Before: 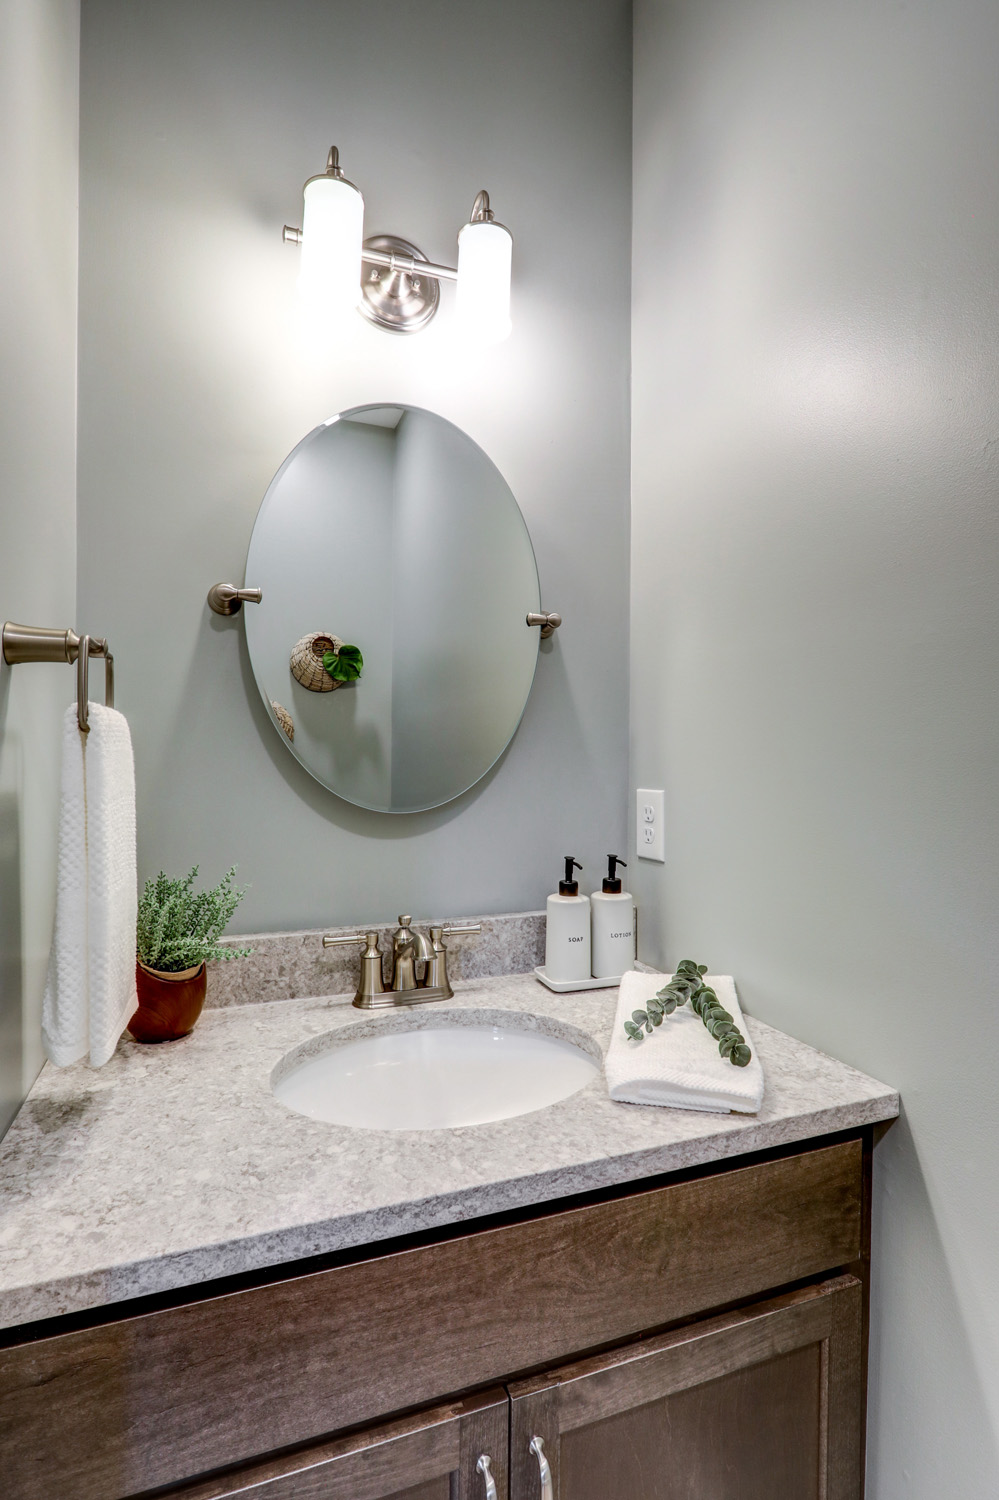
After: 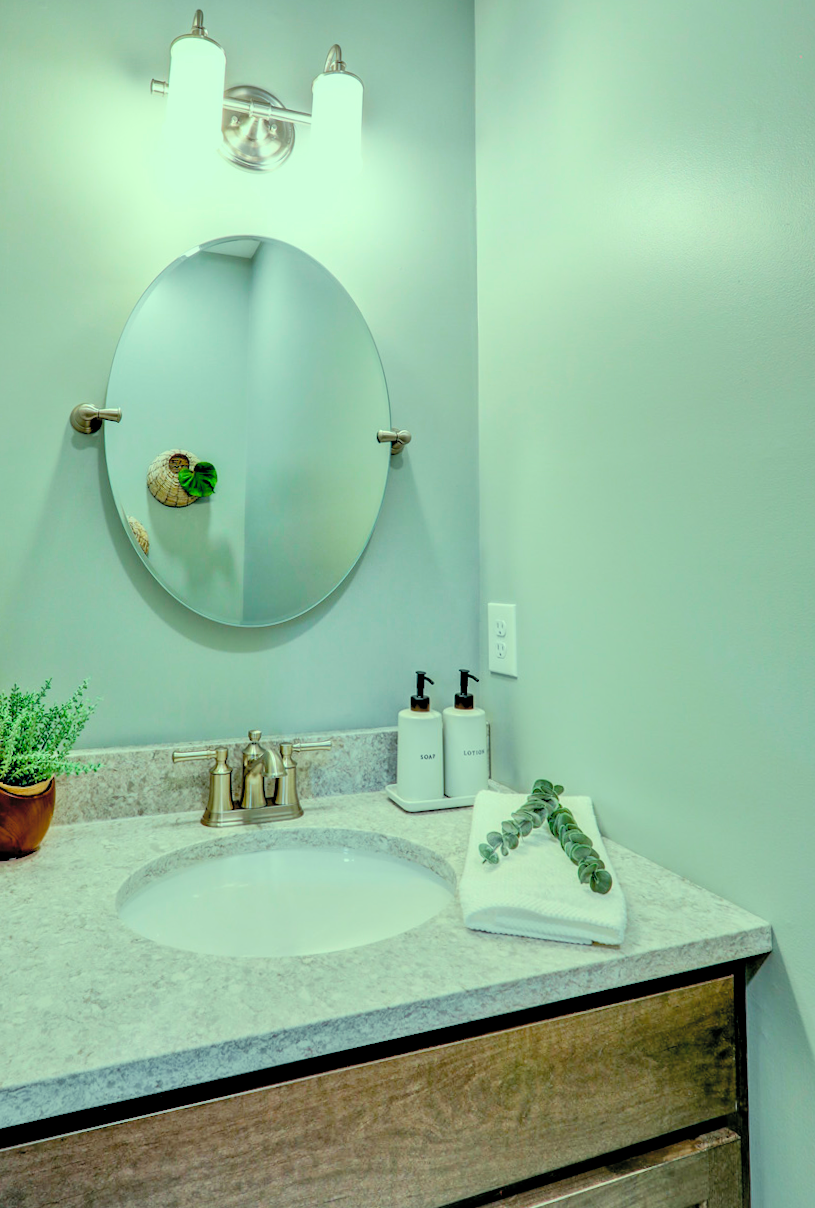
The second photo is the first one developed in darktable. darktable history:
color balance rgb: shadows lift › luminance -7.7%, shadows lift › chroma 2.13%, shadows lift › hue 165.27°, power › luminance -7.77%, power › chroma 1.1%, power › hue 215.88°, highlights gain › luminance 15.15%, highlights gain › chroma 7%, highlights gain › hue 125.57°, global offset › luminance -0.33%, global offset › chroma 0.11%, global offset › hue 165.27°, perceptual saturation grading › global saturation 24.42%, perceptual saturation grading › highlights -24.42%, perceptual saturation grading › mid-tones 24.42%, perceptual saturation grading › shadows 40%, perceptual brilliance grading › global brilliance -5%, perceptual brilliance grading › highlights 24.42%, perceptual brilliance grading › mid-tones 7%, perceptual brilliance grading › shadows -5%
crop: left 16.768%, top 8.653%, right 8.362%, bottom 12.485%
tone equalizer: -7 EV 0.15 EV, -6 EV 0.6 EV, -5 EV 1.15 EV, -4 EV 1.33 EV, -3 EV 1.15 EV, -2 EV 0.6 EV, -1 EV 0.15 EV, mask exposure compensation -0.5 EV
graduated density: rotation -180°, offset 24.95
global tonemap: drago (0.7, 100)
white balance: emerald 1
rotate and perspective: rotation 0.128°, lens shift (vertical) -0.181, lens shift (horizontal) -0.044, shear 0.001, automatic cropping off
